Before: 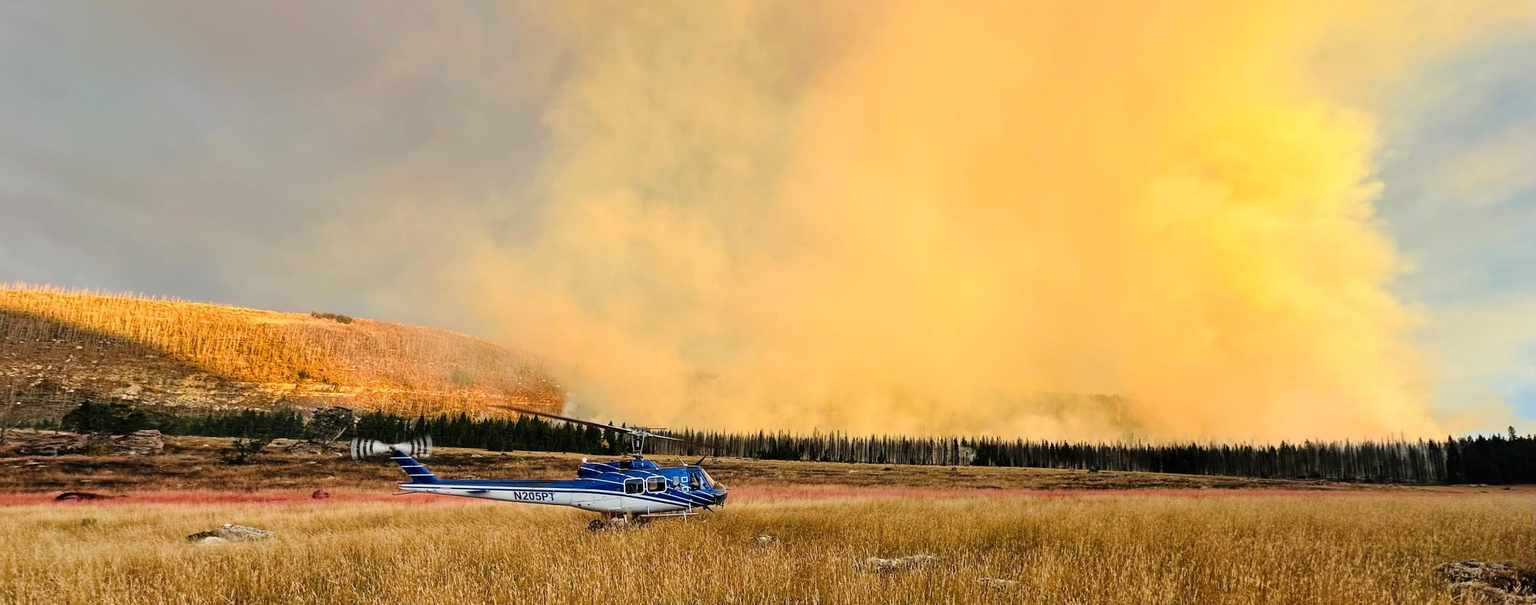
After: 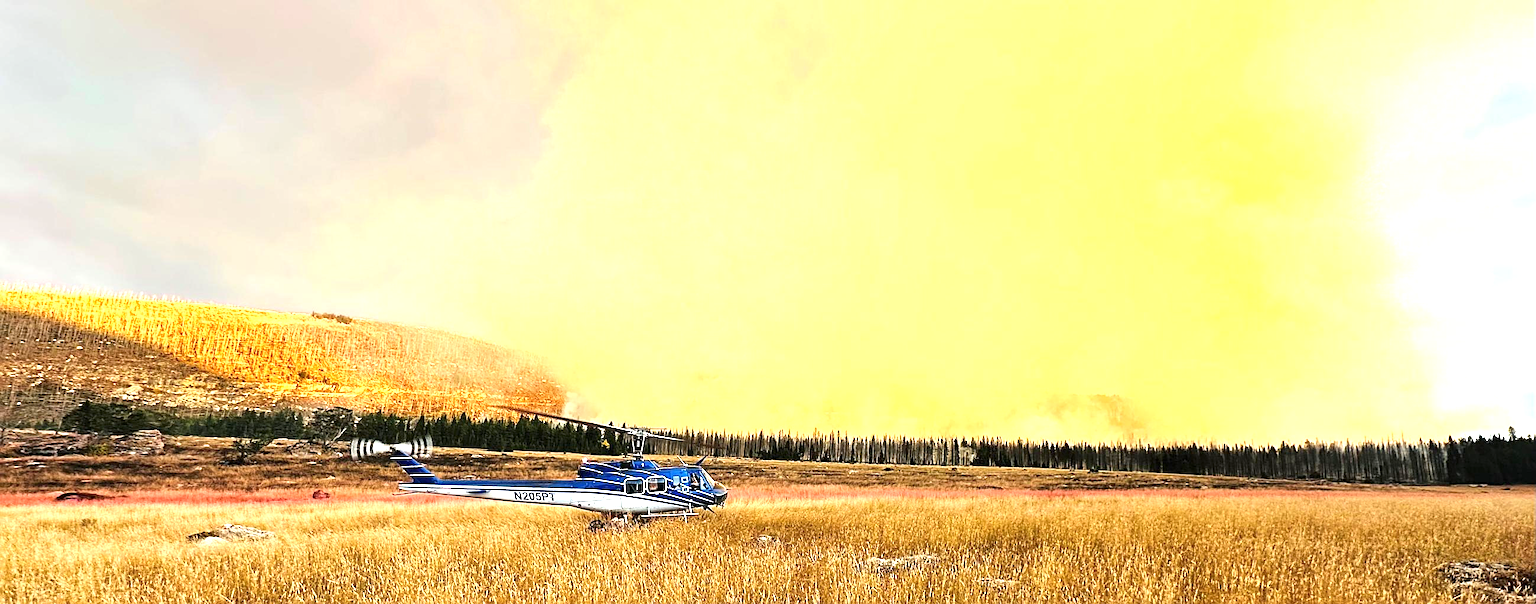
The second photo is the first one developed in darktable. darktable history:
sharpen: on, module defaults
exposure: black level correction 0, exposure 1.199 EV, compensate highlight preservation false
